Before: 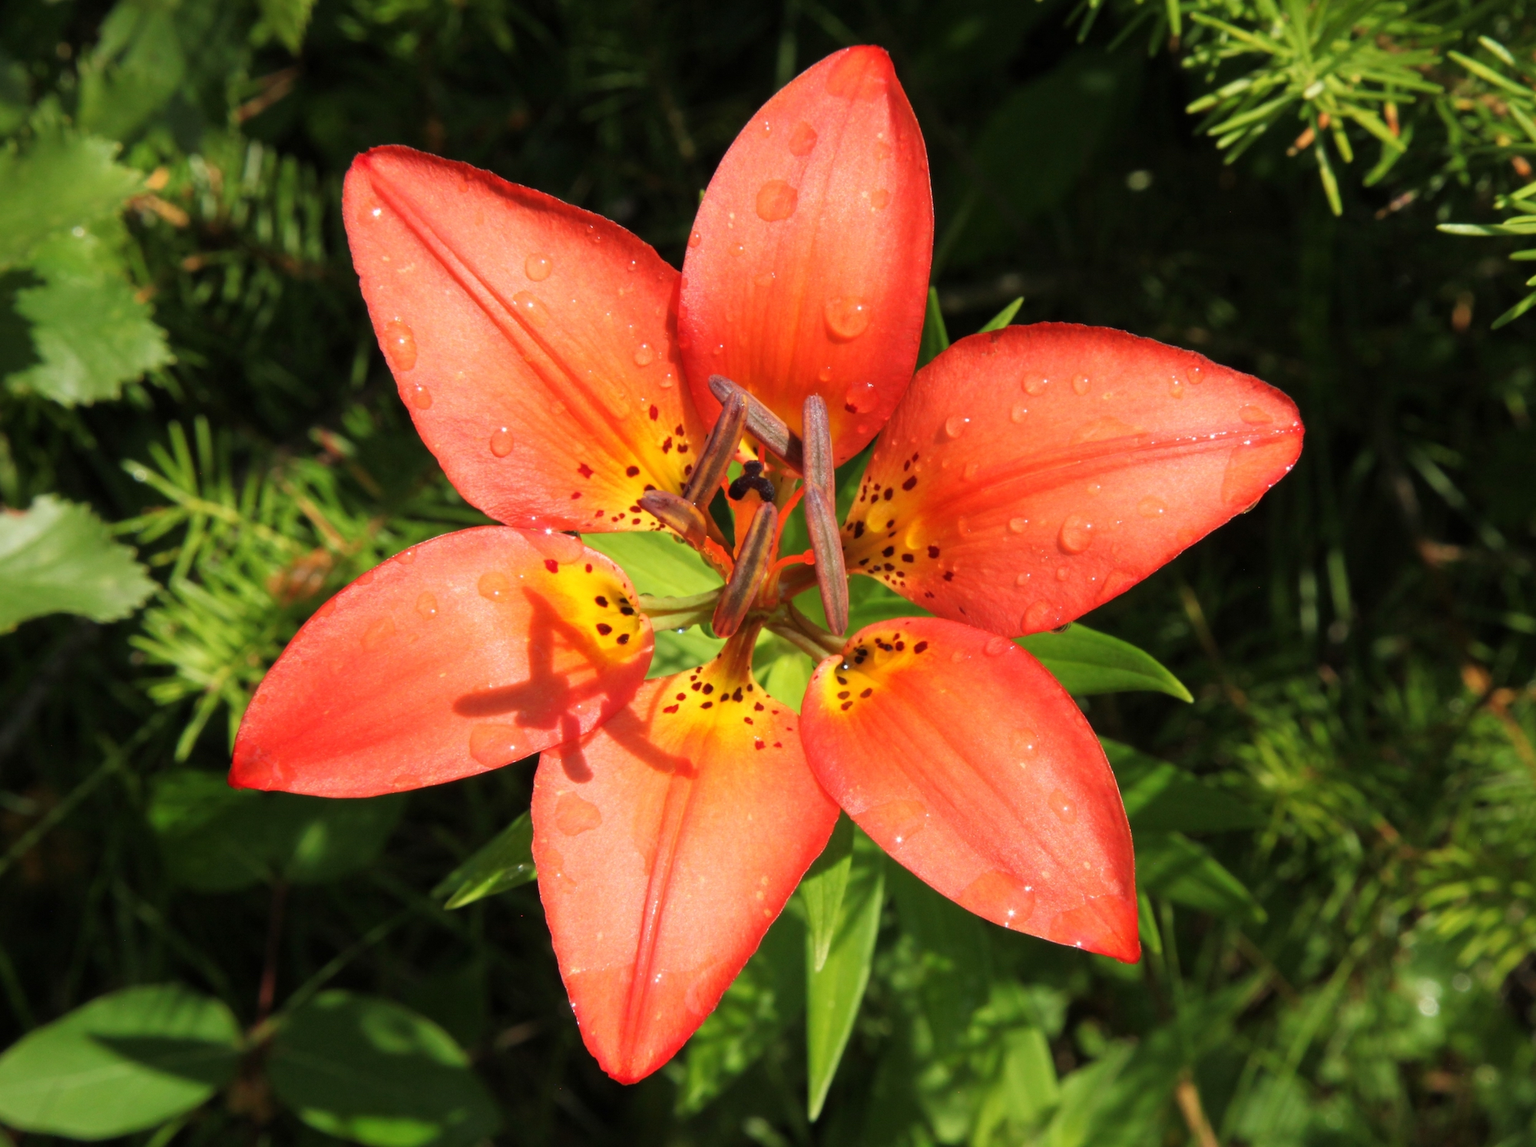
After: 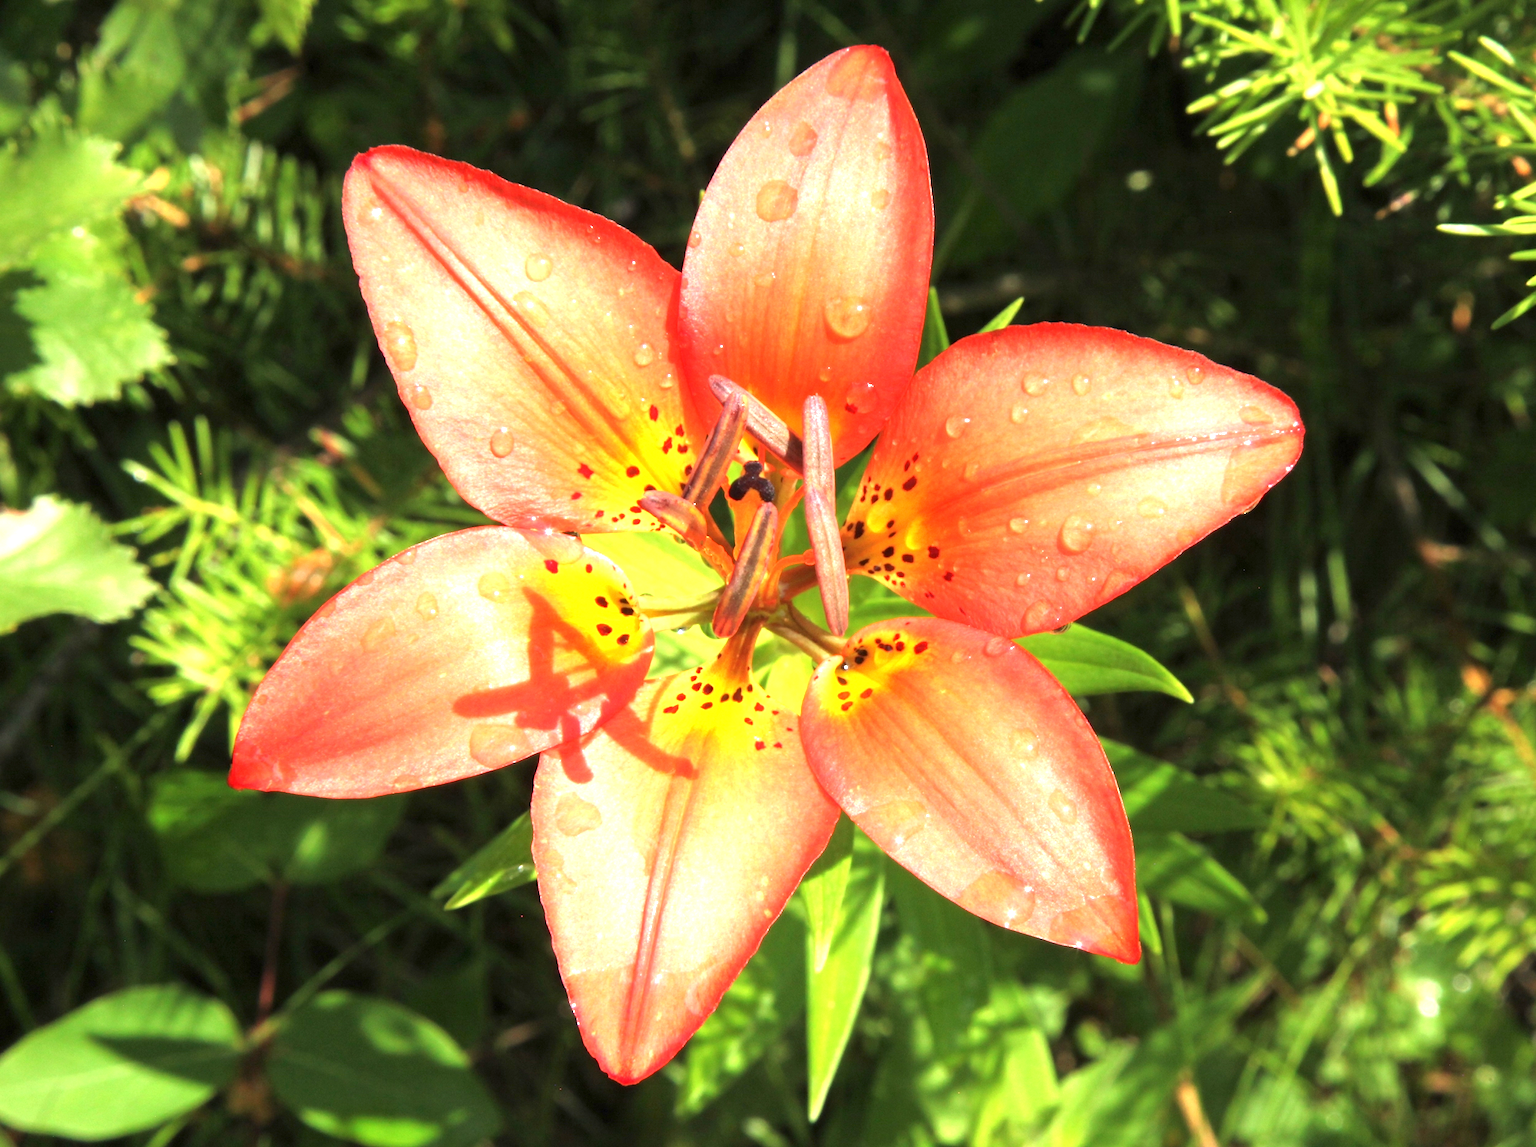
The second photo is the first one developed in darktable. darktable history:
exposure: exposure 1.508 EV, compensate highlight preservation false
